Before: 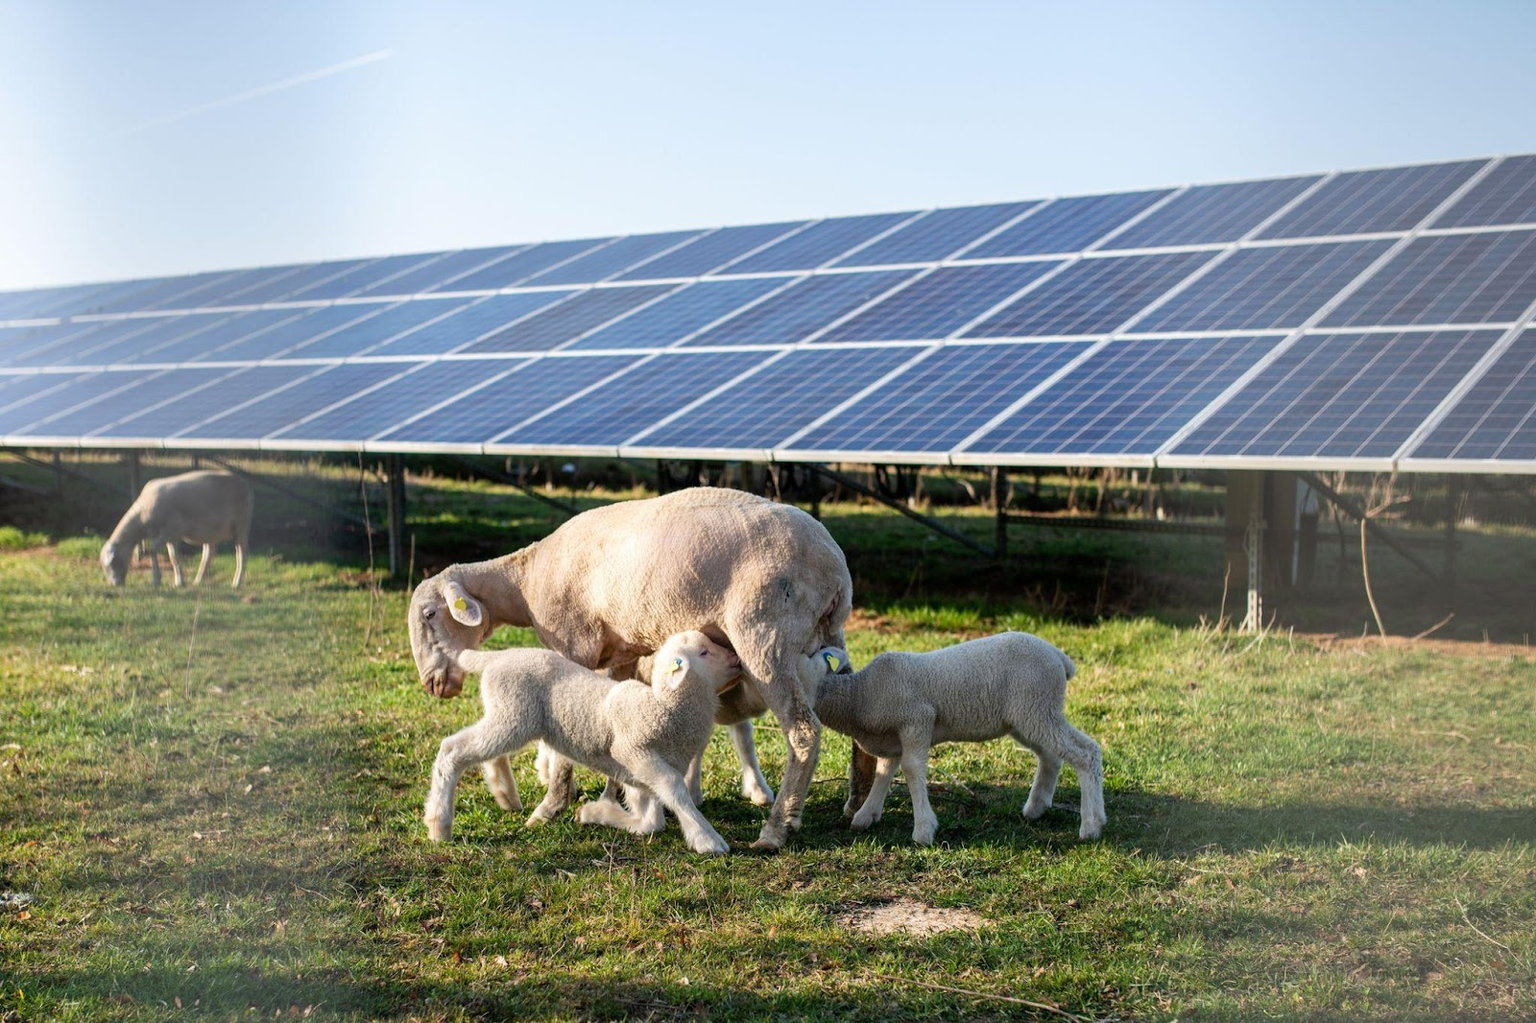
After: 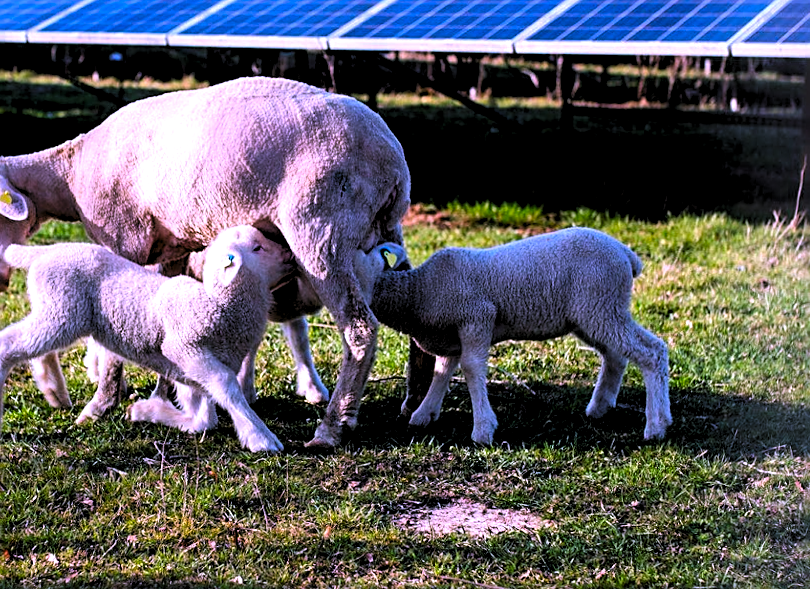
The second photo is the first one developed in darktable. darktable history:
rotate and perspective: lens shift (vertical) 0.048, lens shift (horizontal) -0.024, automatic cropping off
color correction: highlights a* 19.5, highlights b* -11.53, saturation 1.69
levels: levels [0.182, 0.542, 0.902]
crop: left 29.672%, top 41.786%, right 20.851%, bottom 3.487%
sharpen: on, module defaults
white balance: red 0.931, blue 1.11
color calibration: illuminant custom, x 0.368, y 0.373, temperature 4330.32 K
